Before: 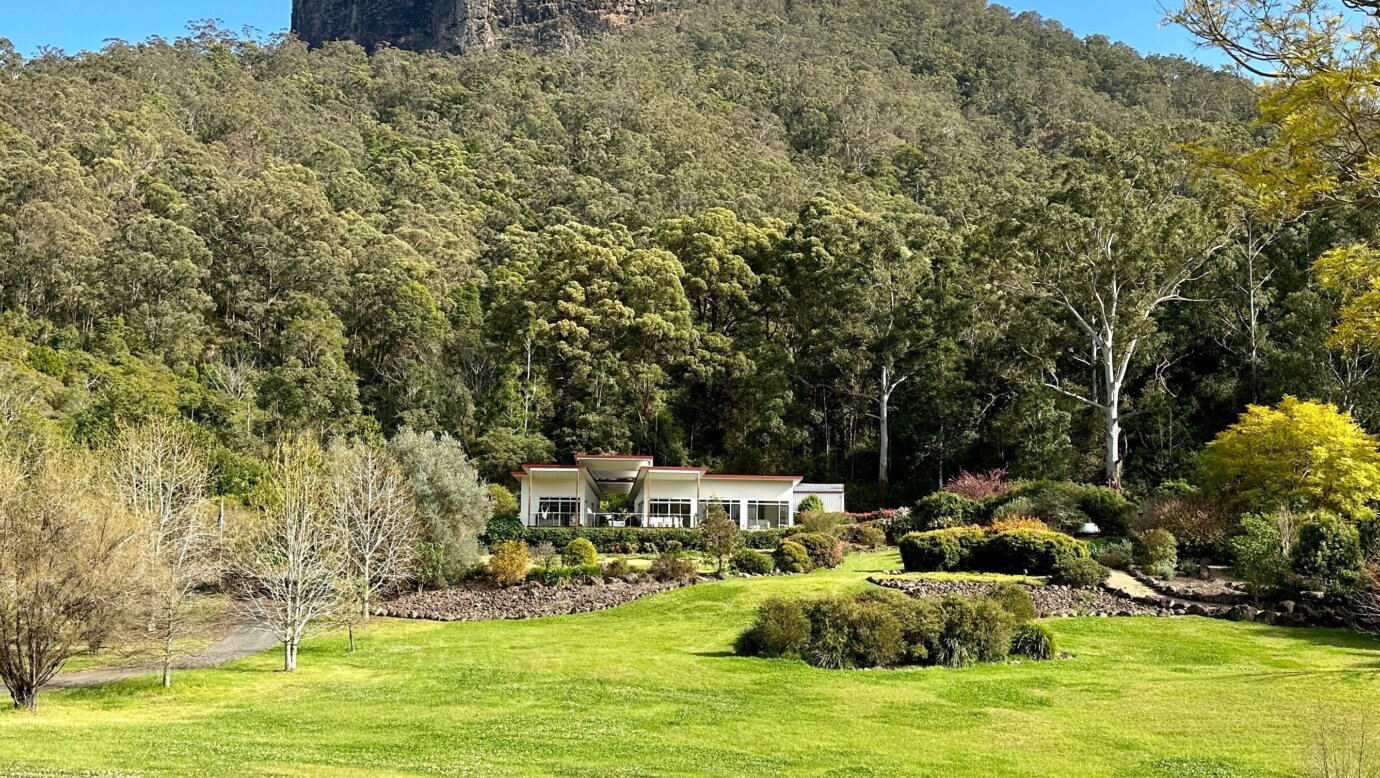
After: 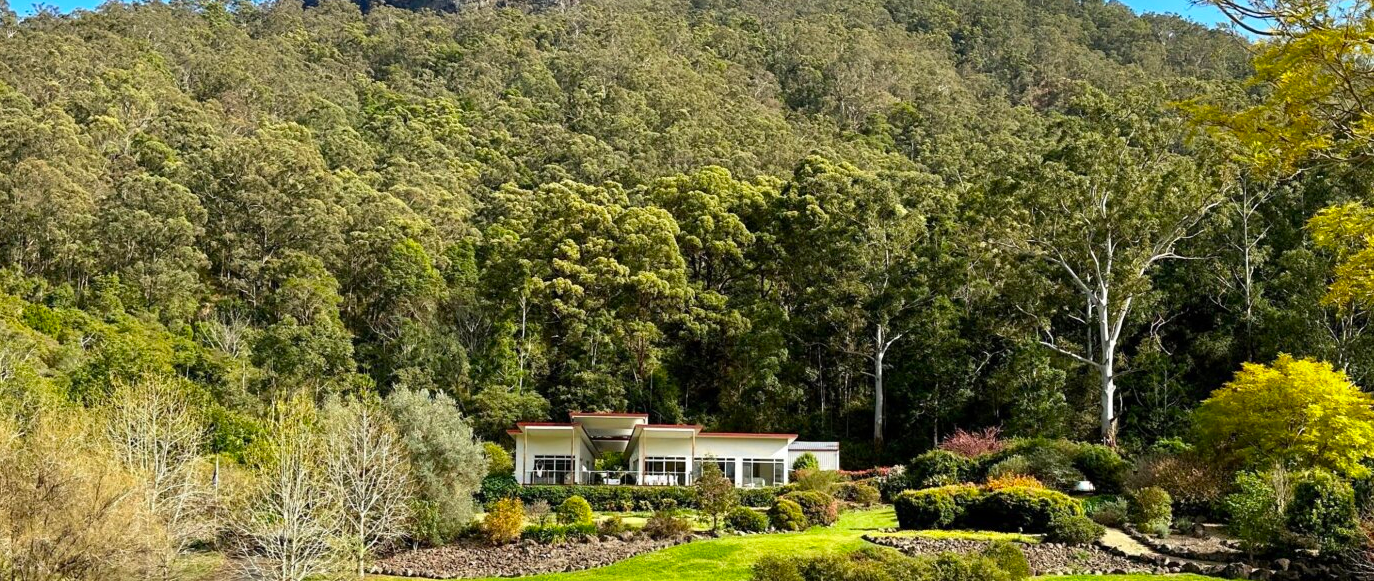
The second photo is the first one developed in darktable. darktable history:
crop: left 0.387%, top 5.469%, bottom 19.809%
color correction: saturation 1.32
